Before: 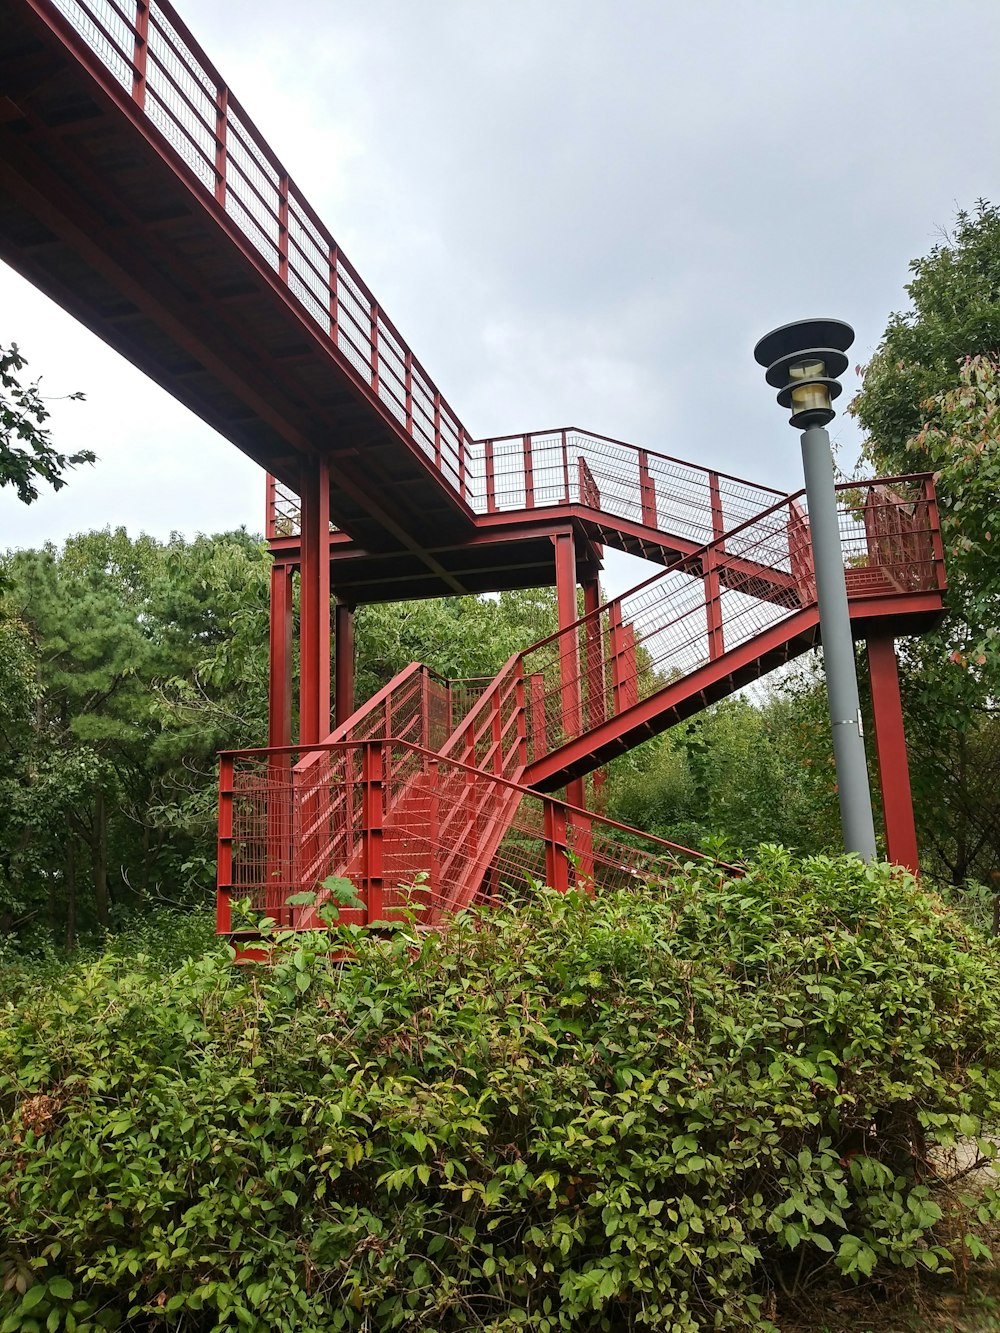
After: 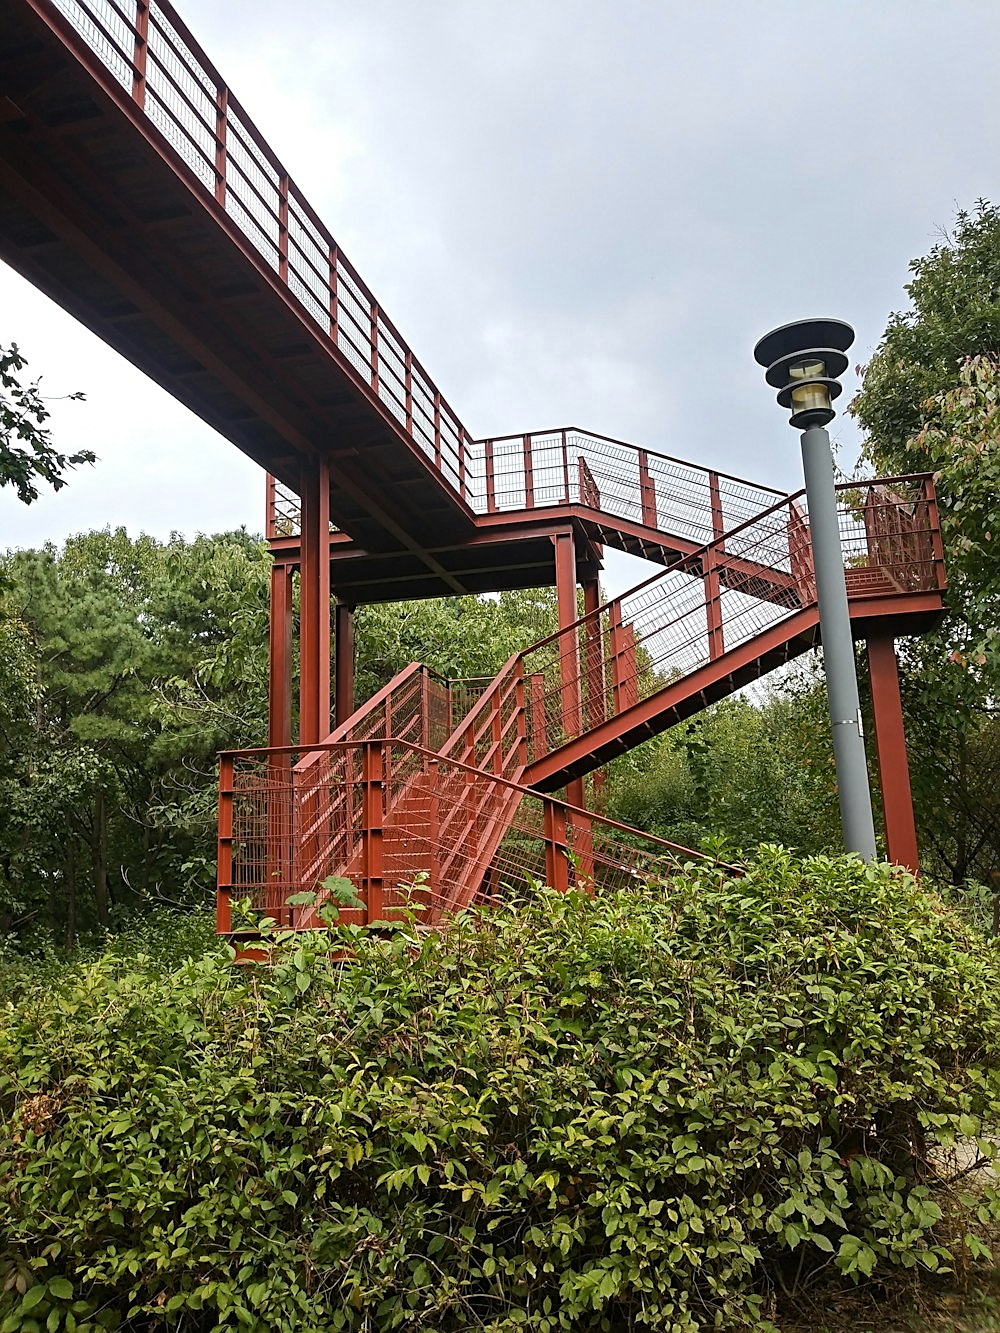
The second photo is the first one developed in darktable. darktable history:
color contrast: green-magenta contrast 0.81
sharpen: on, module defaults
